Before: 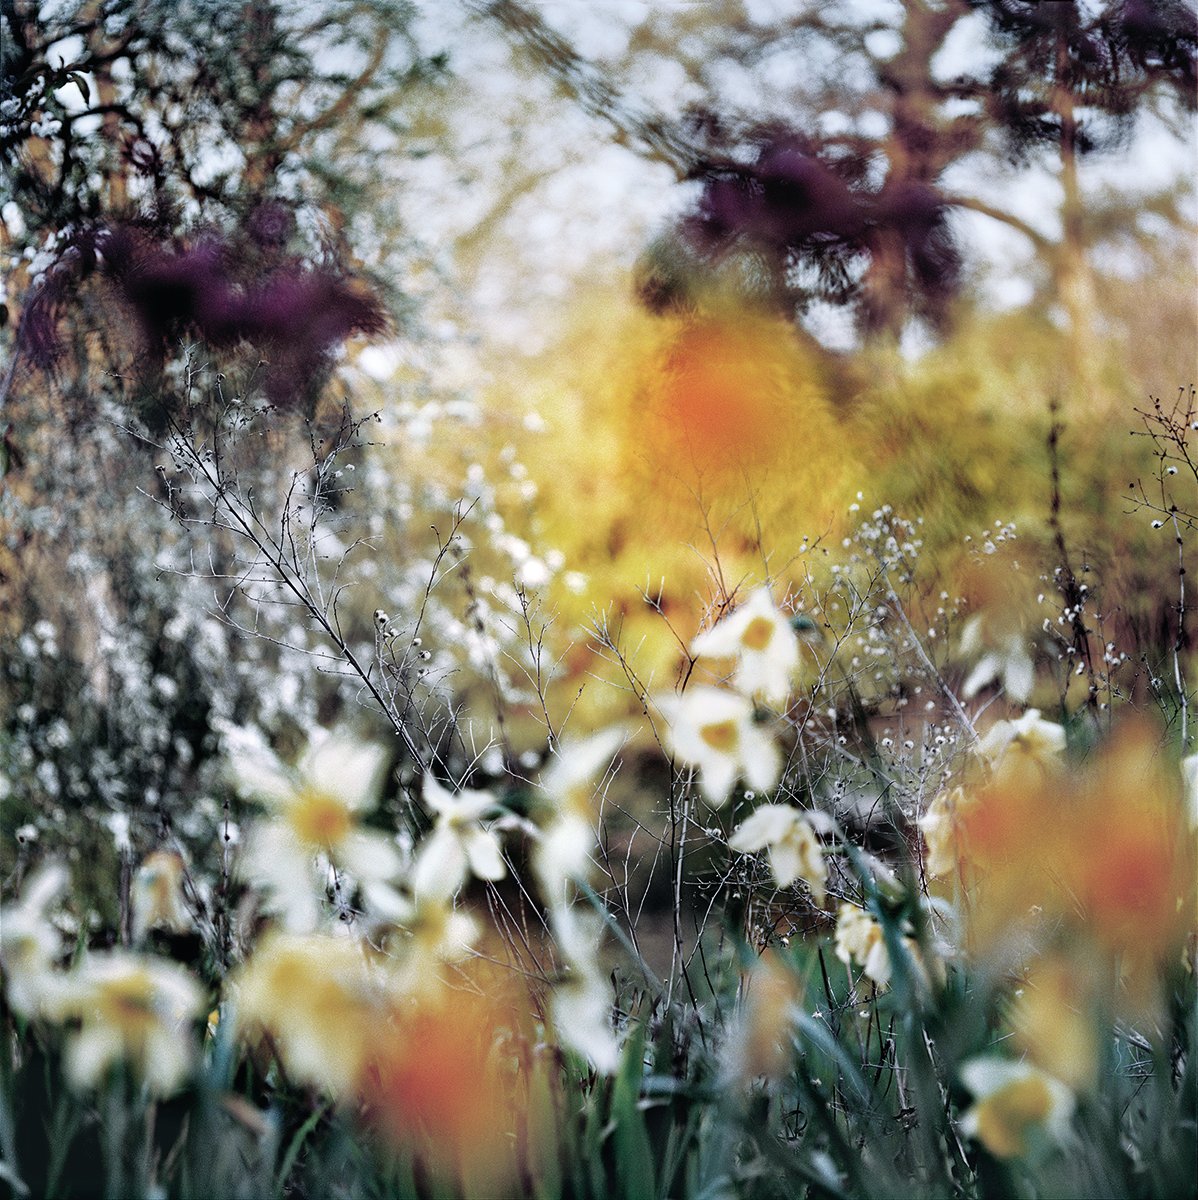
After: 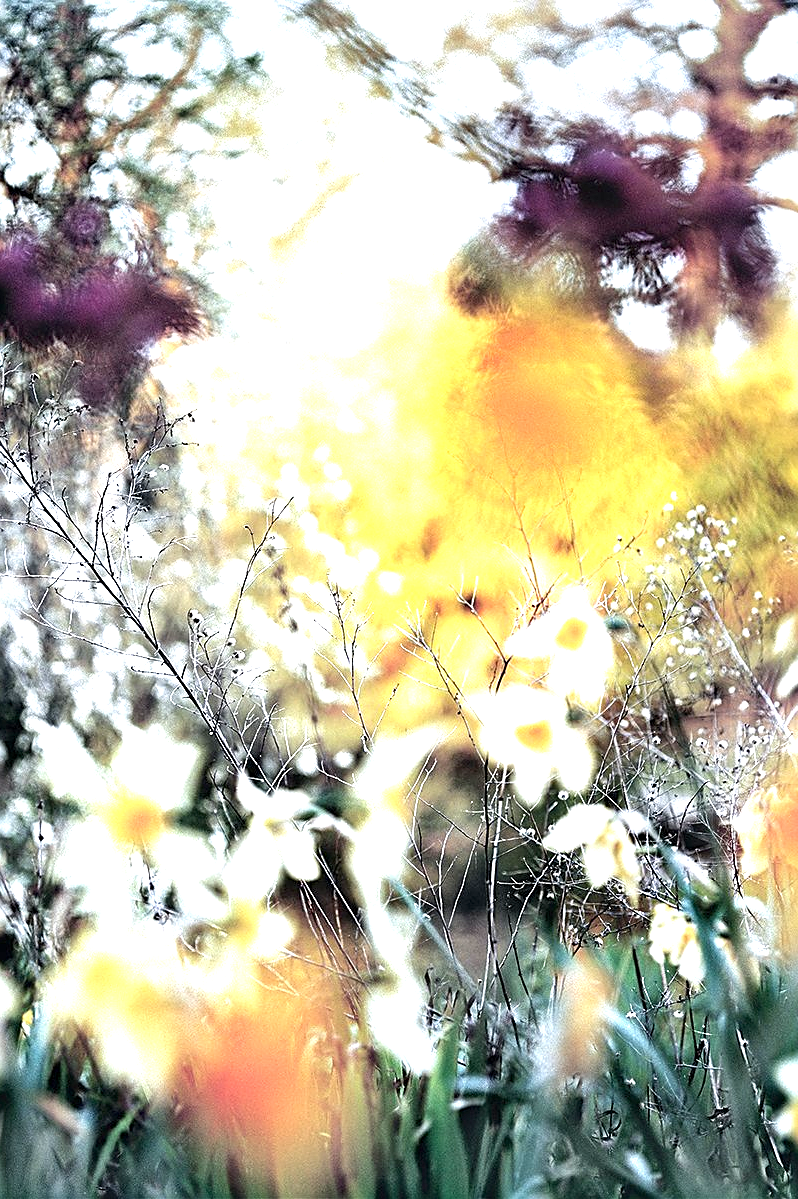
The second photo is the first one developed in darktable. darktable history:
exposure: black level correction 0.001, exposure 1.398 EV, compensate exposure bias true, compensate highlight preservation false
crop and rotate: left 15.546%, right 17.787%
tone equalizer: on, module defaults
sharpen: on, module defaults
